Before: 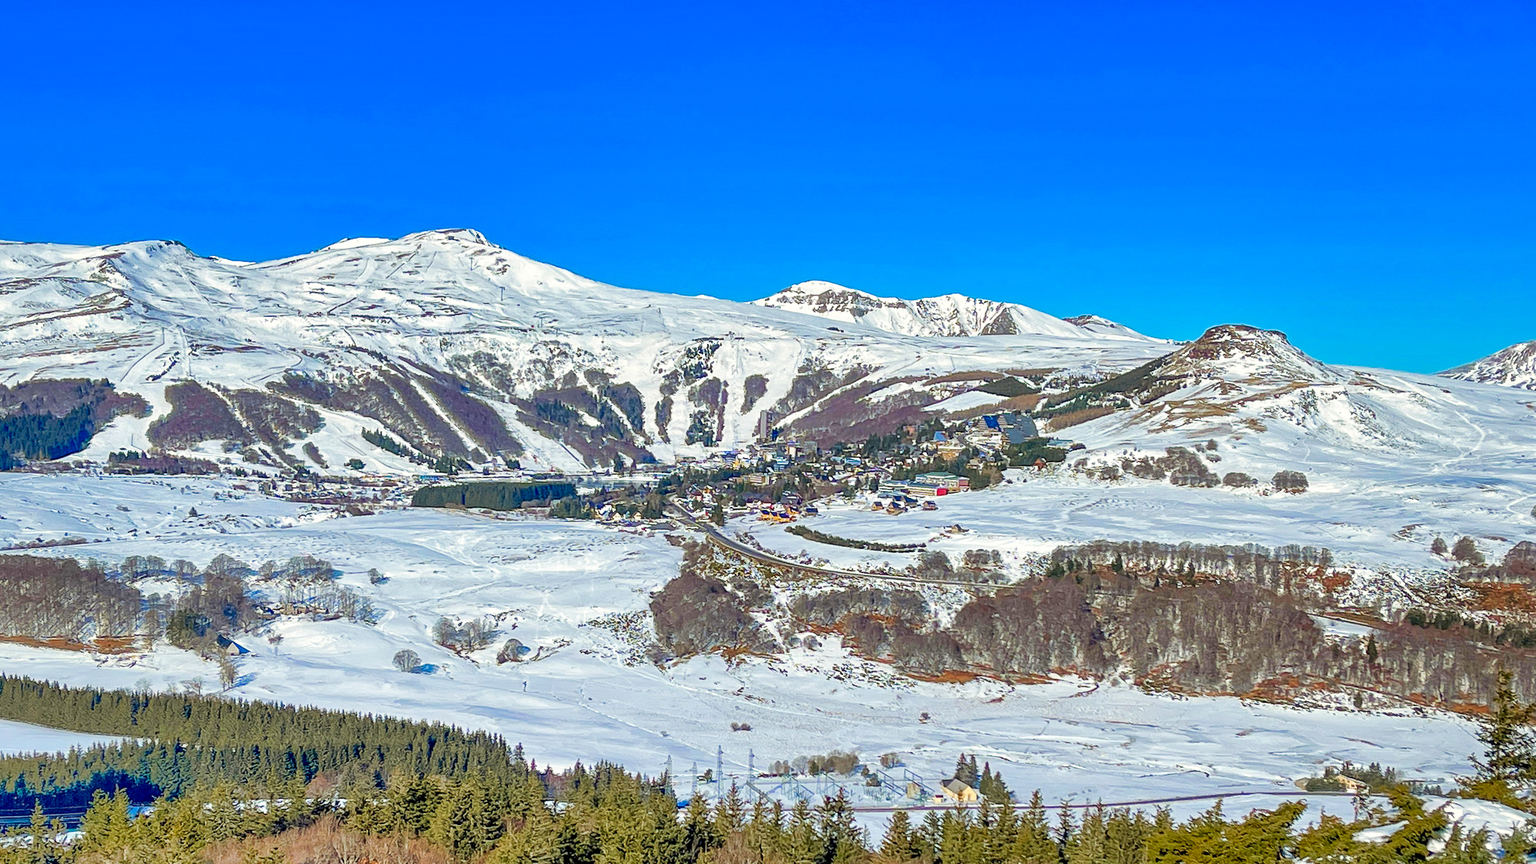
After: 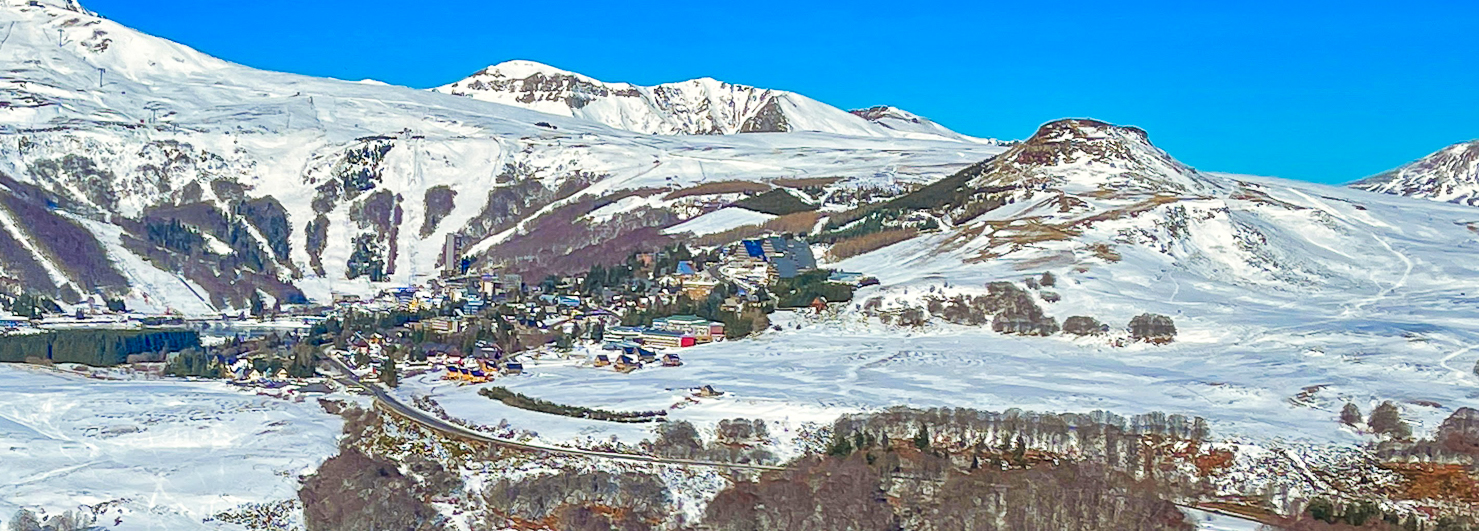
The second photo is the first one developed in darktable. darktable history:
crop and rotate: left 27.767%, top 27.303%, bottom 26.551%
